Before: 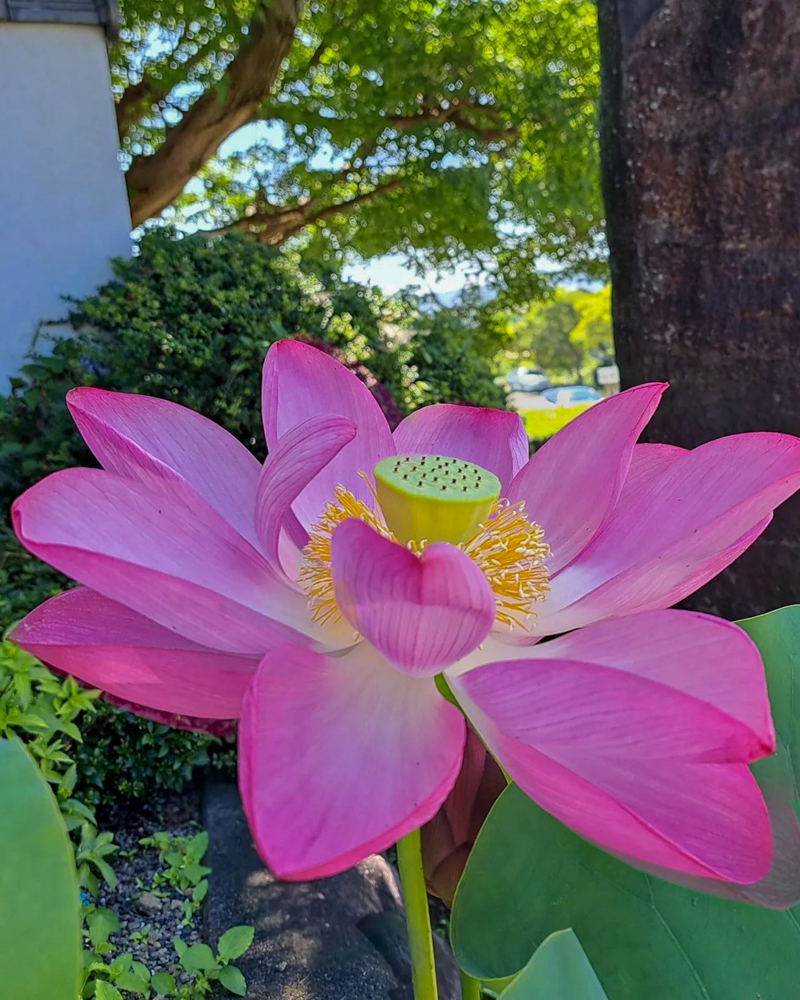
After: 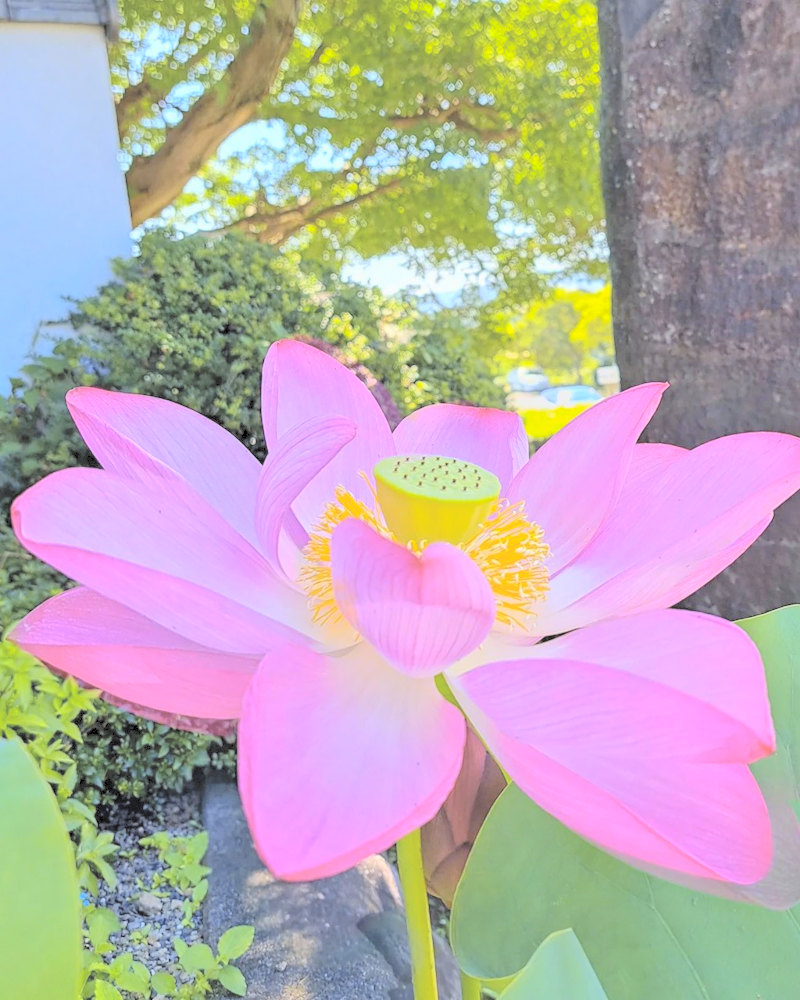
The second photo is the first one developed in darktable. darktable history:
contrast brightness saturation: brightness 1
color contrast: green-magenta contrast 0.85, blue-yellow contrast 1.25, unbound 0
